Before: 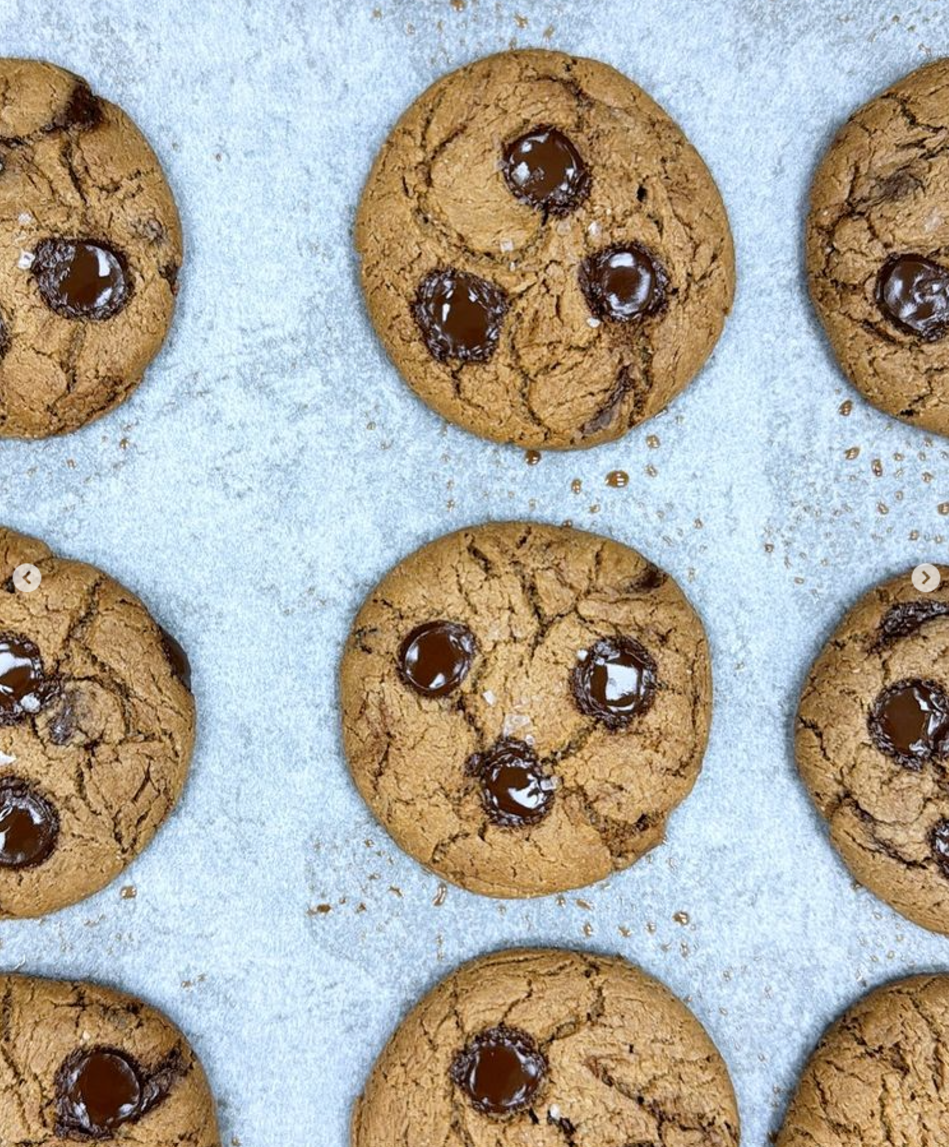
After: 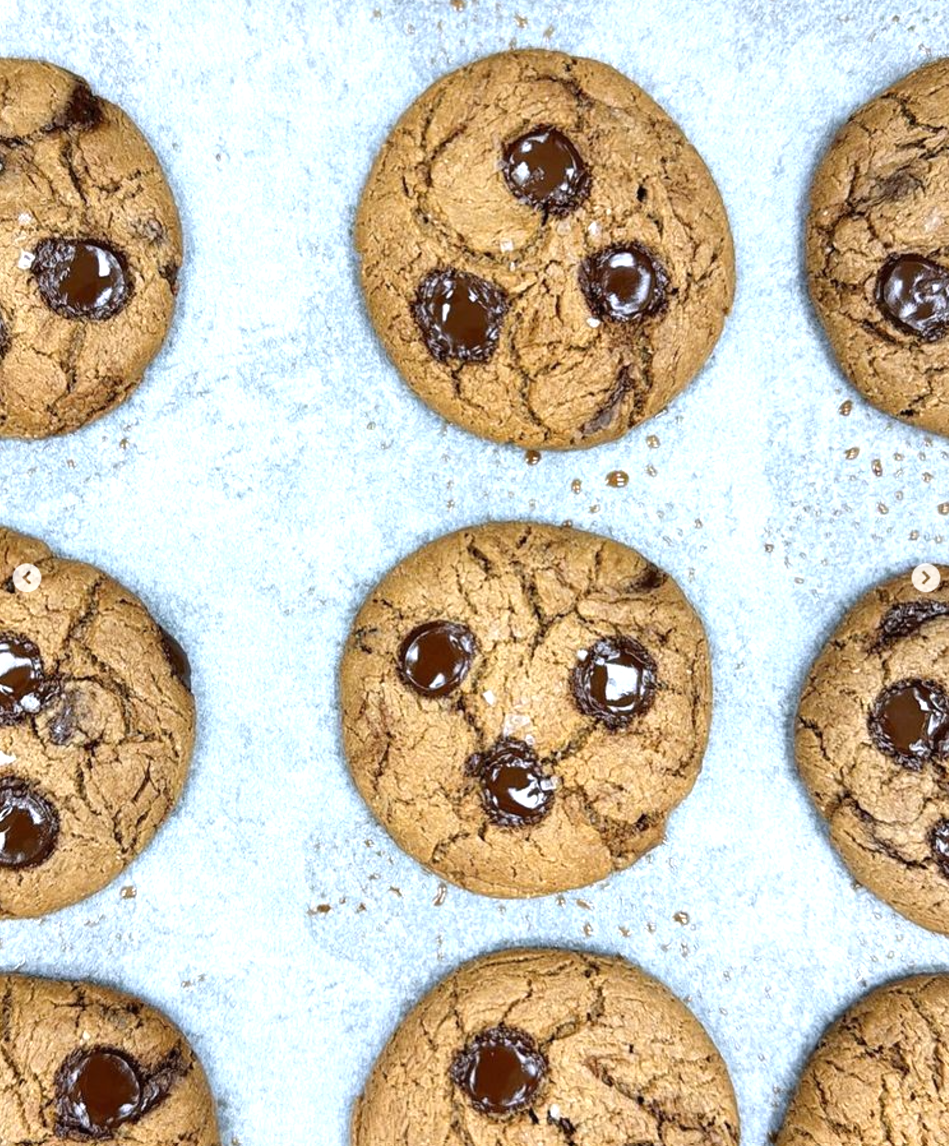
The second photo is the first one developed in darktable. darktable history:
exposure: black level correction 0, exposure 0.5 EV, compensate exposure bias true, compensate highlight preservation false
crop: bottom 0.071%
